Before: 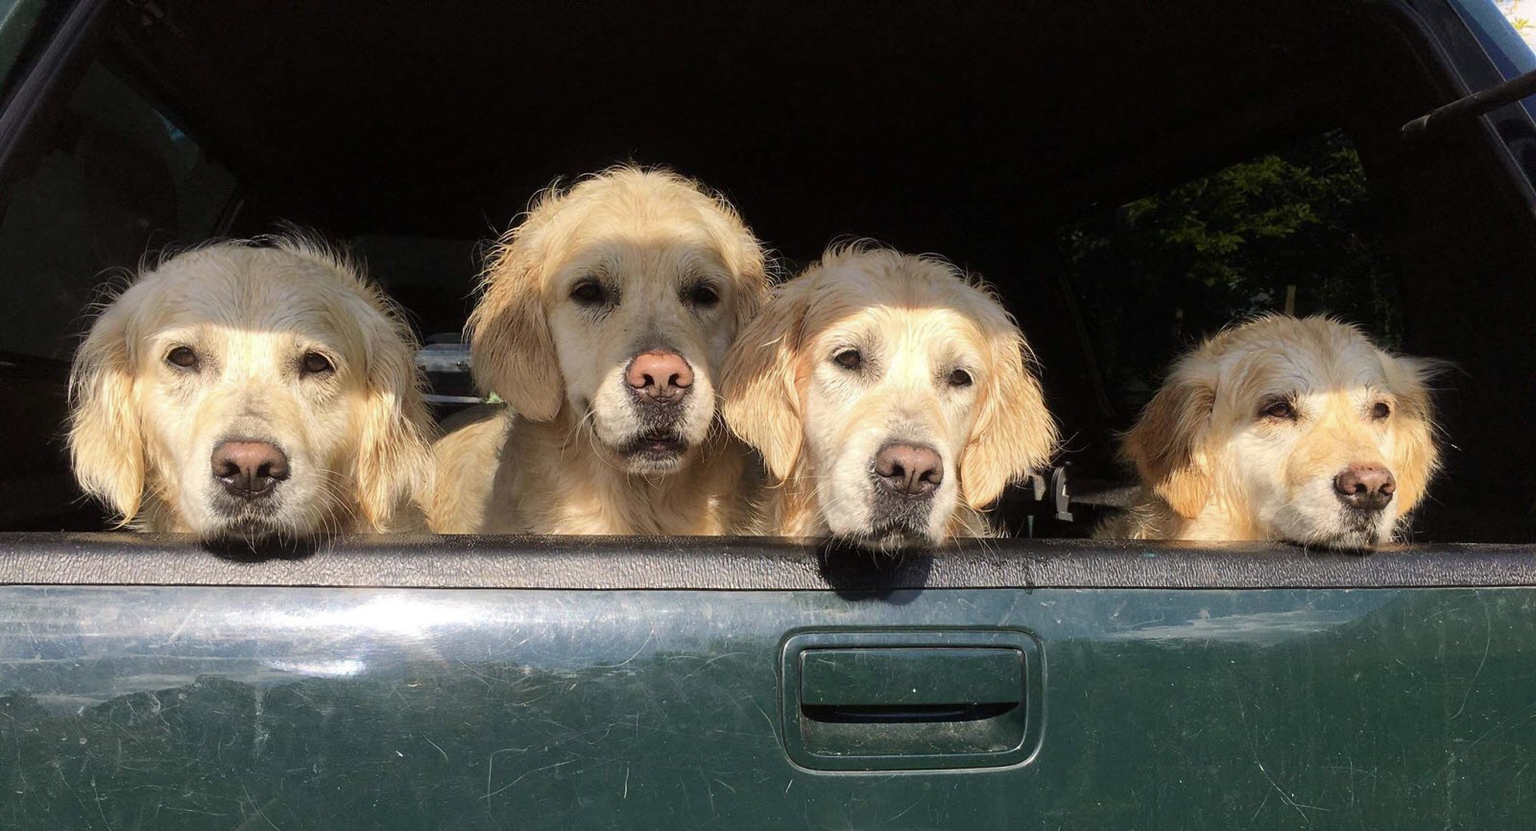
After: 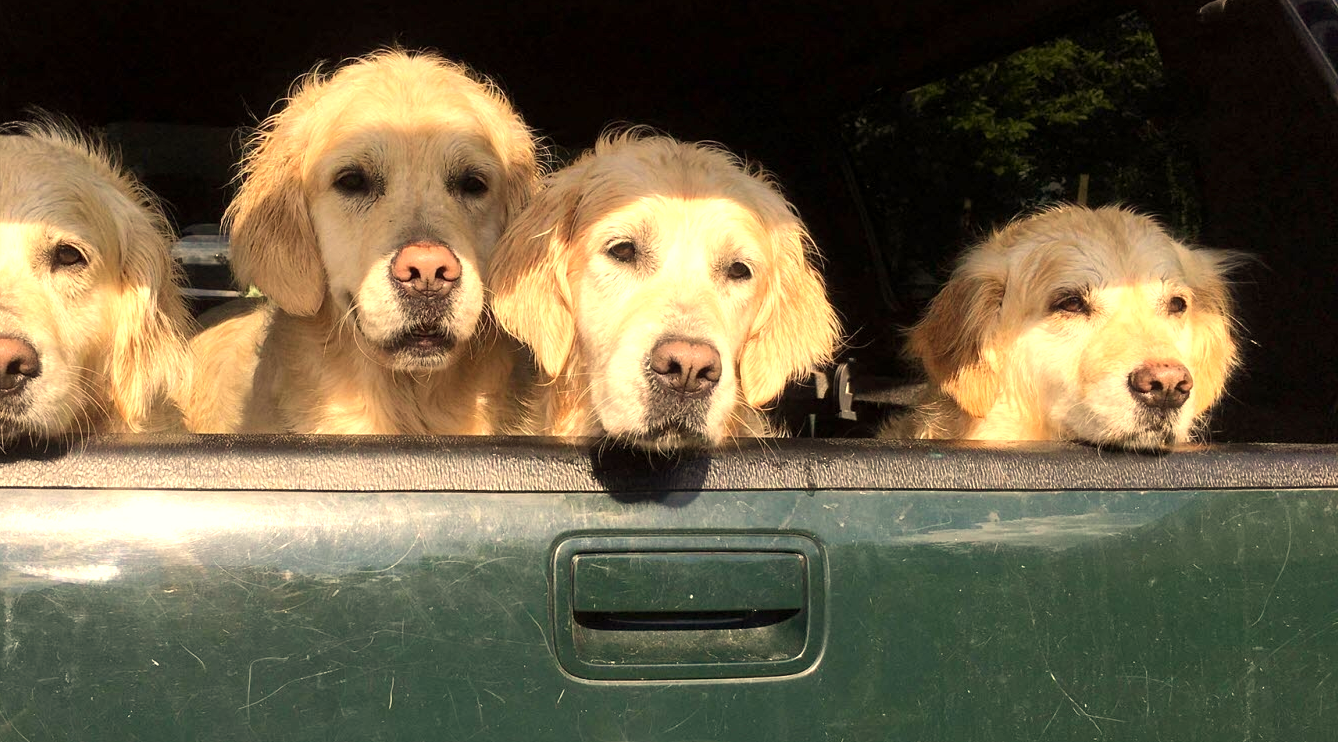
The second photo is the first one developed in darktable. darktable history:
crop: left 16.315%, top 14.246%
white balance: red 1.123, blue 0.83
exposure: black level correction 0.001, exposure 0.5 EV, compensate exposure bias true, compensate highlight preservation false
